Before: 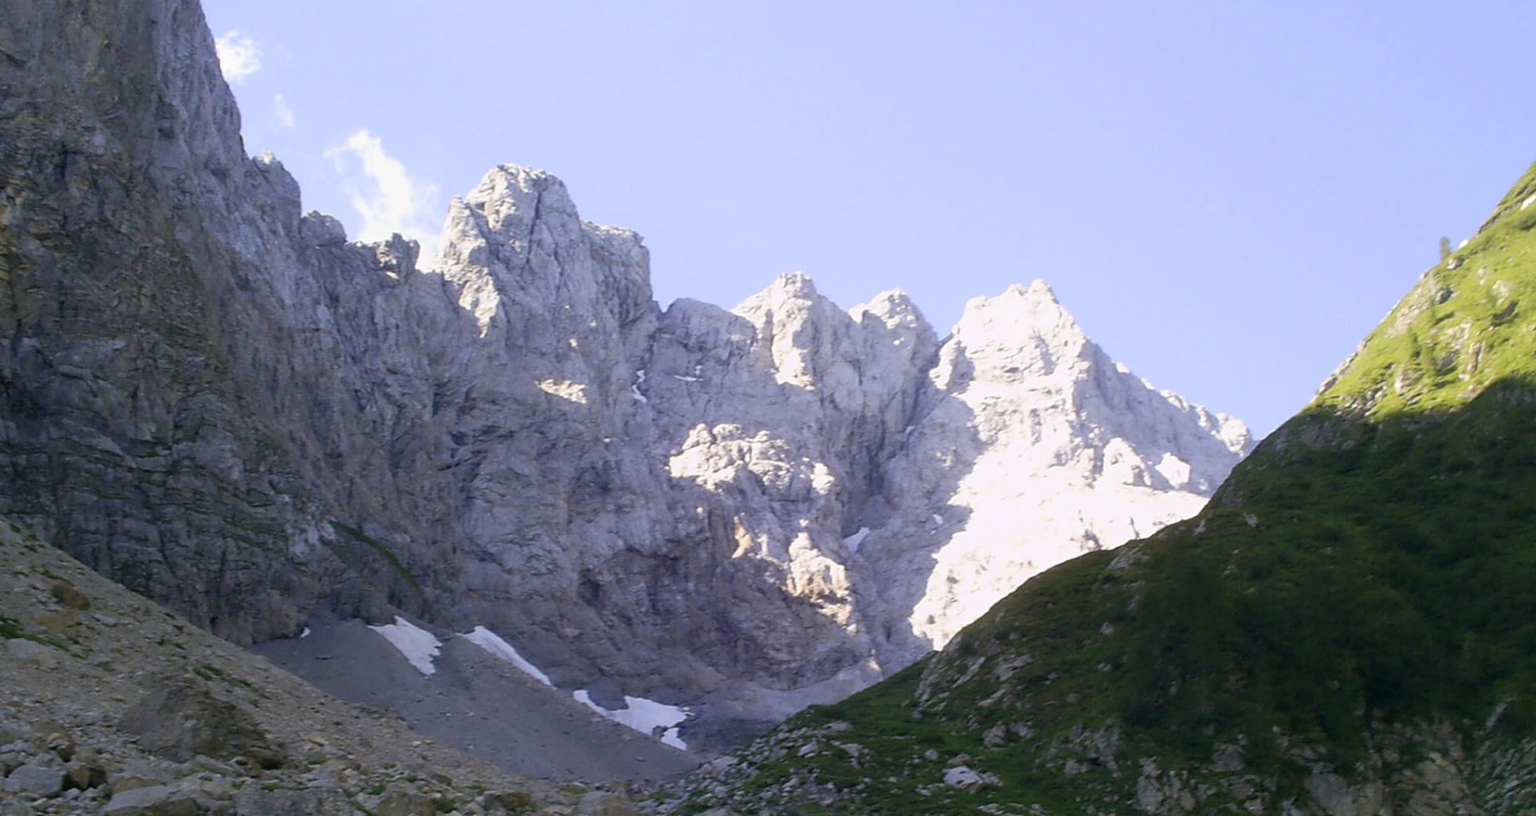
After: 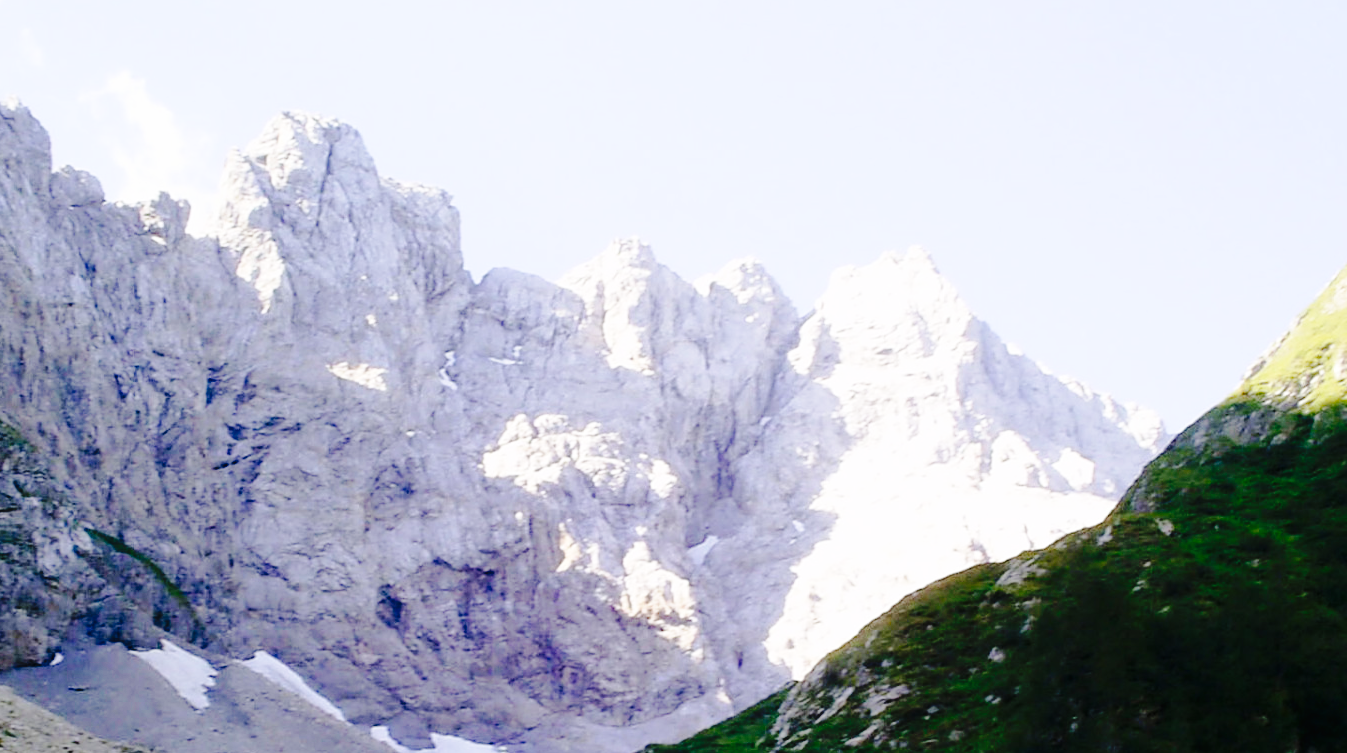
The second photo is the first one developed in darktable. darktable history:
crop: left 16.768%, top 8.653%, right 8.362%, bottom 12.485%
tone curve: curves: ch0 [(0, 0) (0.003, 0.013) (0.011, 0.012) (0.025, 0.011) (0.044, 0.016) (0.069, 0.029) (0.1, 0.045) (0.136, 0.074) (0.177, 0.123) (0.224, 0.207) (0.277, 0.313) (0.335, 0.414) (0.399, 0.509) (0.468, 0.599) (0.543, 0.663) (0.623, 0.728) (0.709, 0.79) (0.801, 0.854) (0.898, 0.925) (1, 1)], preserve colors none
base curve: curves: ch0 [(0, 0) (0.028, 0.03) (0.121, 0.232) (0.46, 0.748) (0.859, 0.968) (1, 1)], preserve colors none
